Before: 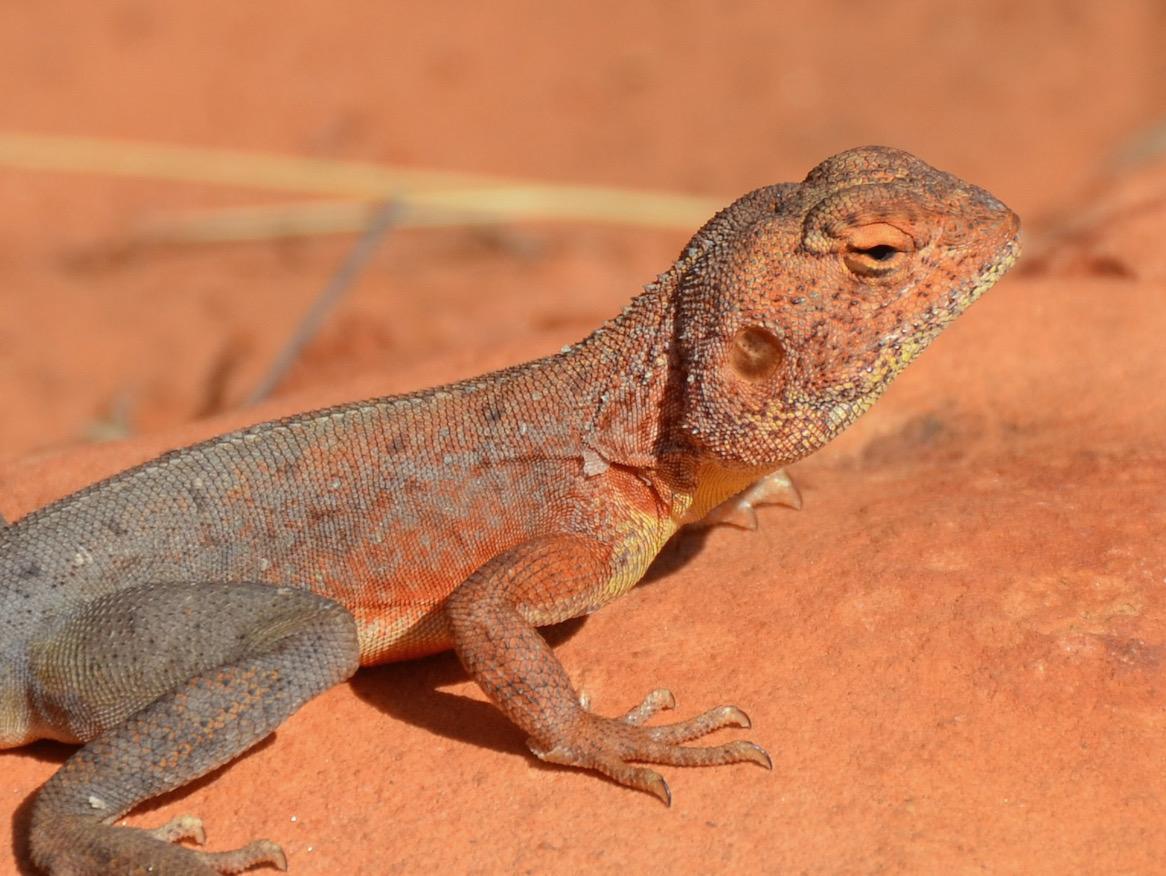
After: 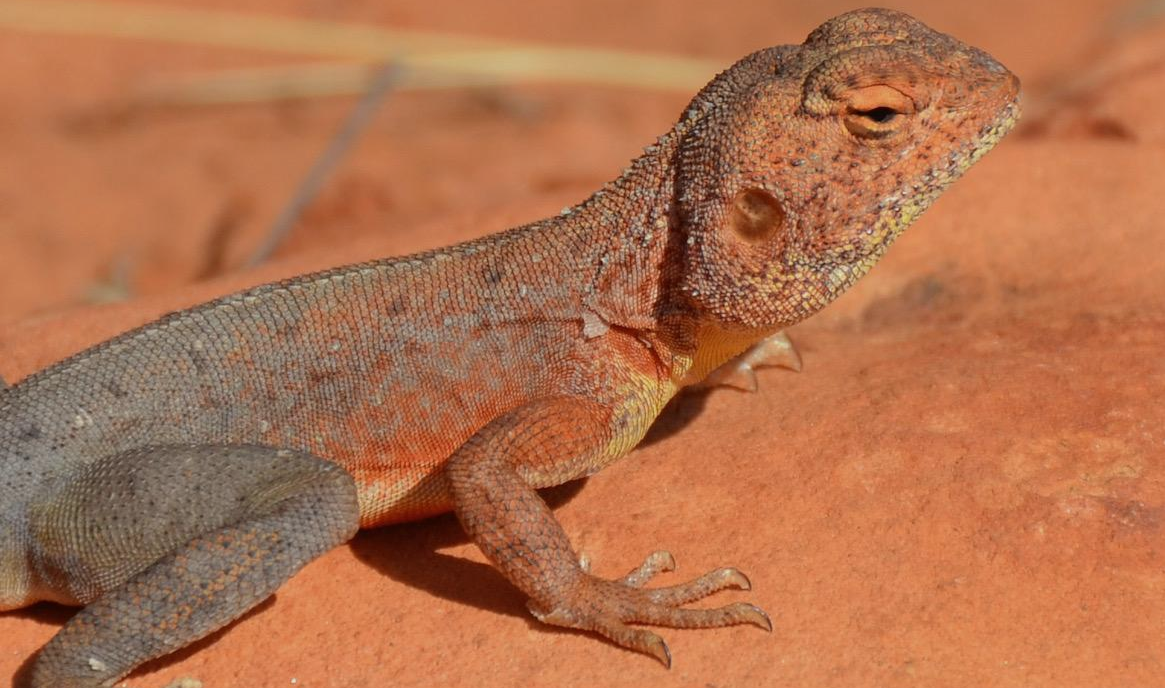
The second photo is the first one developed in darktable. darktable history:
crop and rotate: top 15.892%, bottom 5.553%
exposure: exposure -0.292 EV, compensate highlight preservation false
